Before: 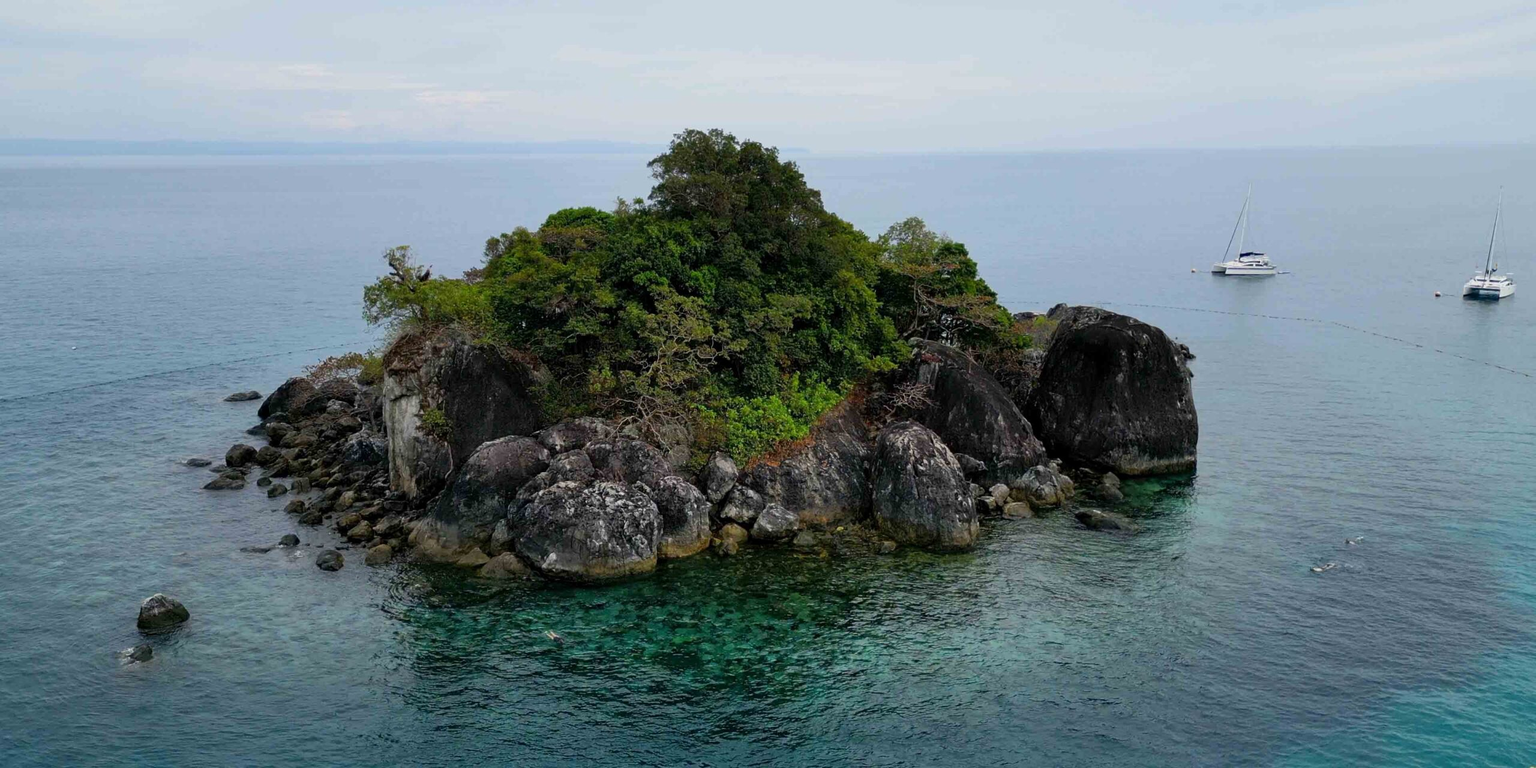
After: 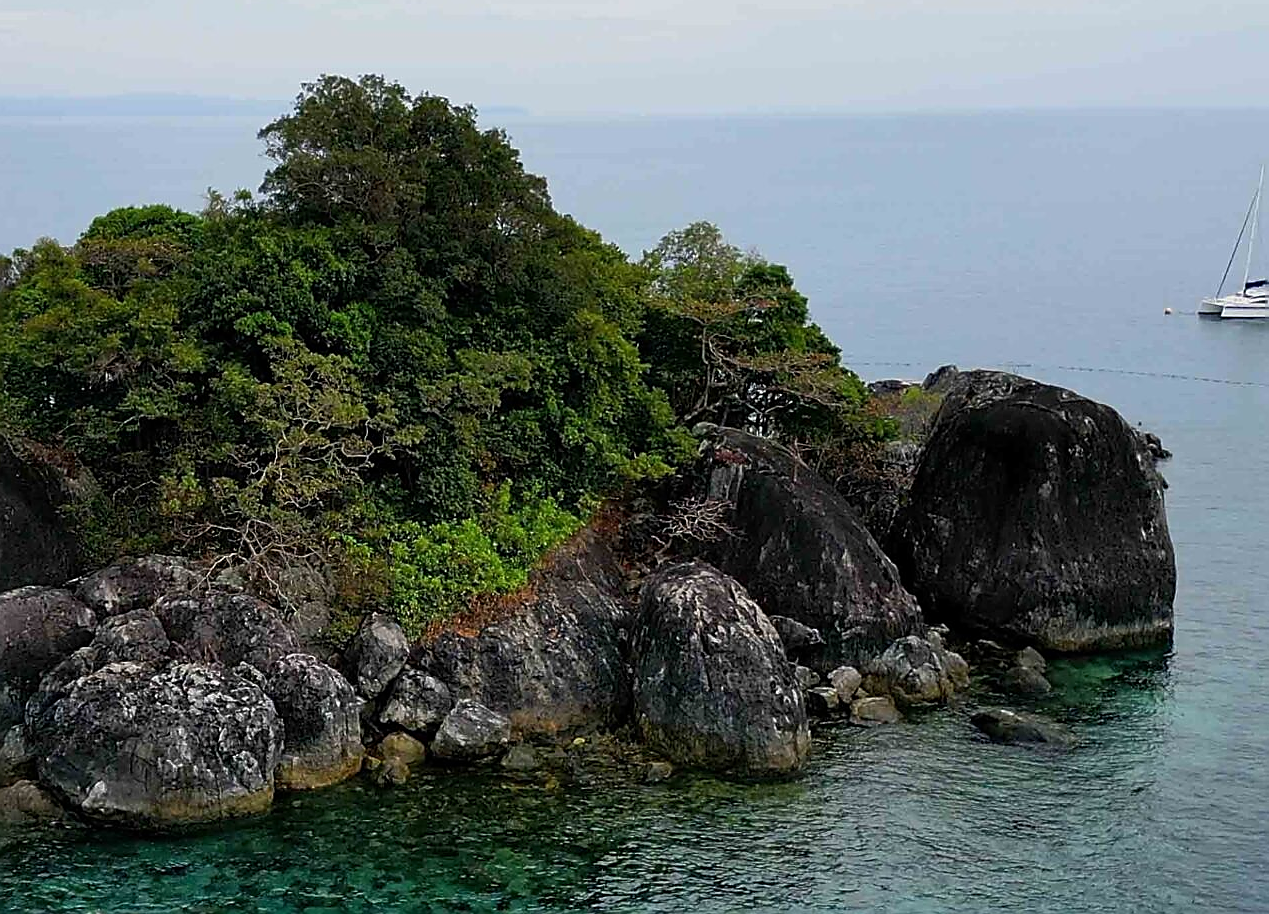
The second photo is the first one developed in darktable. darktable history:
crop: left 32.075%, top 10.976%, right 18.355%, bottom 17.596%
sharpen: radius 1.4, amount 1.25, threshold 0.7
